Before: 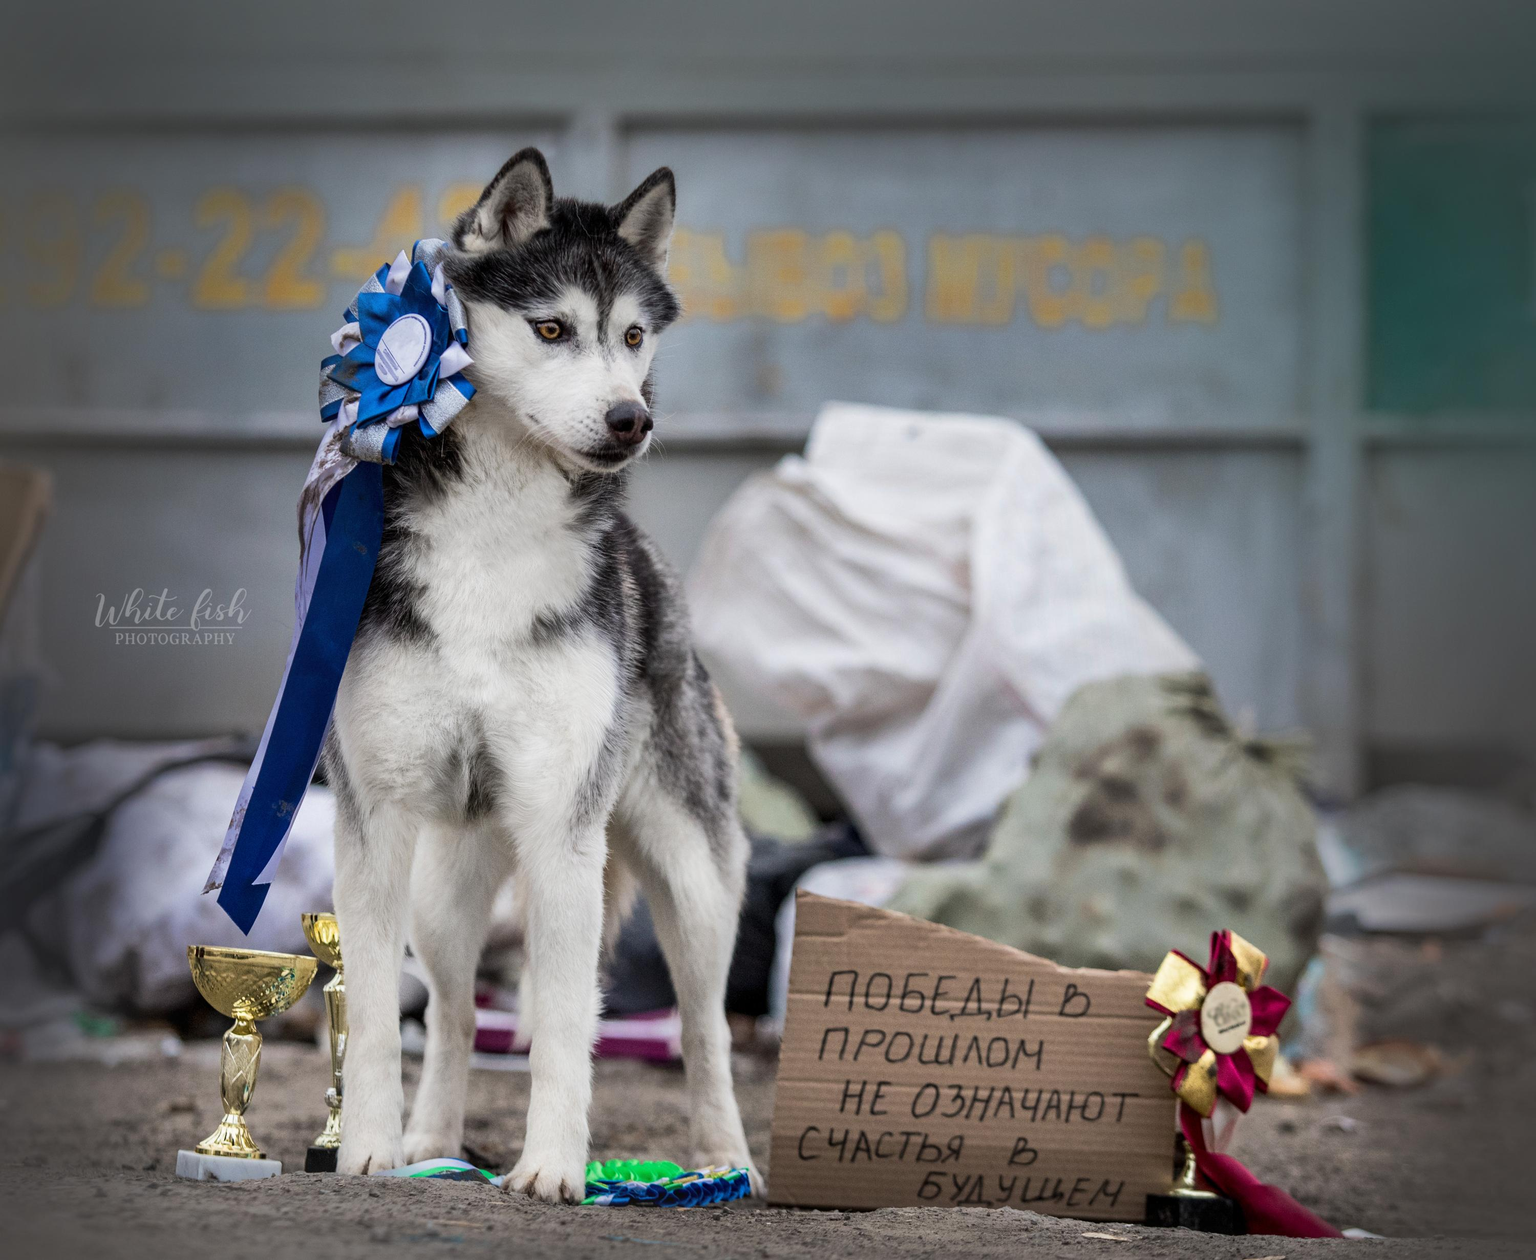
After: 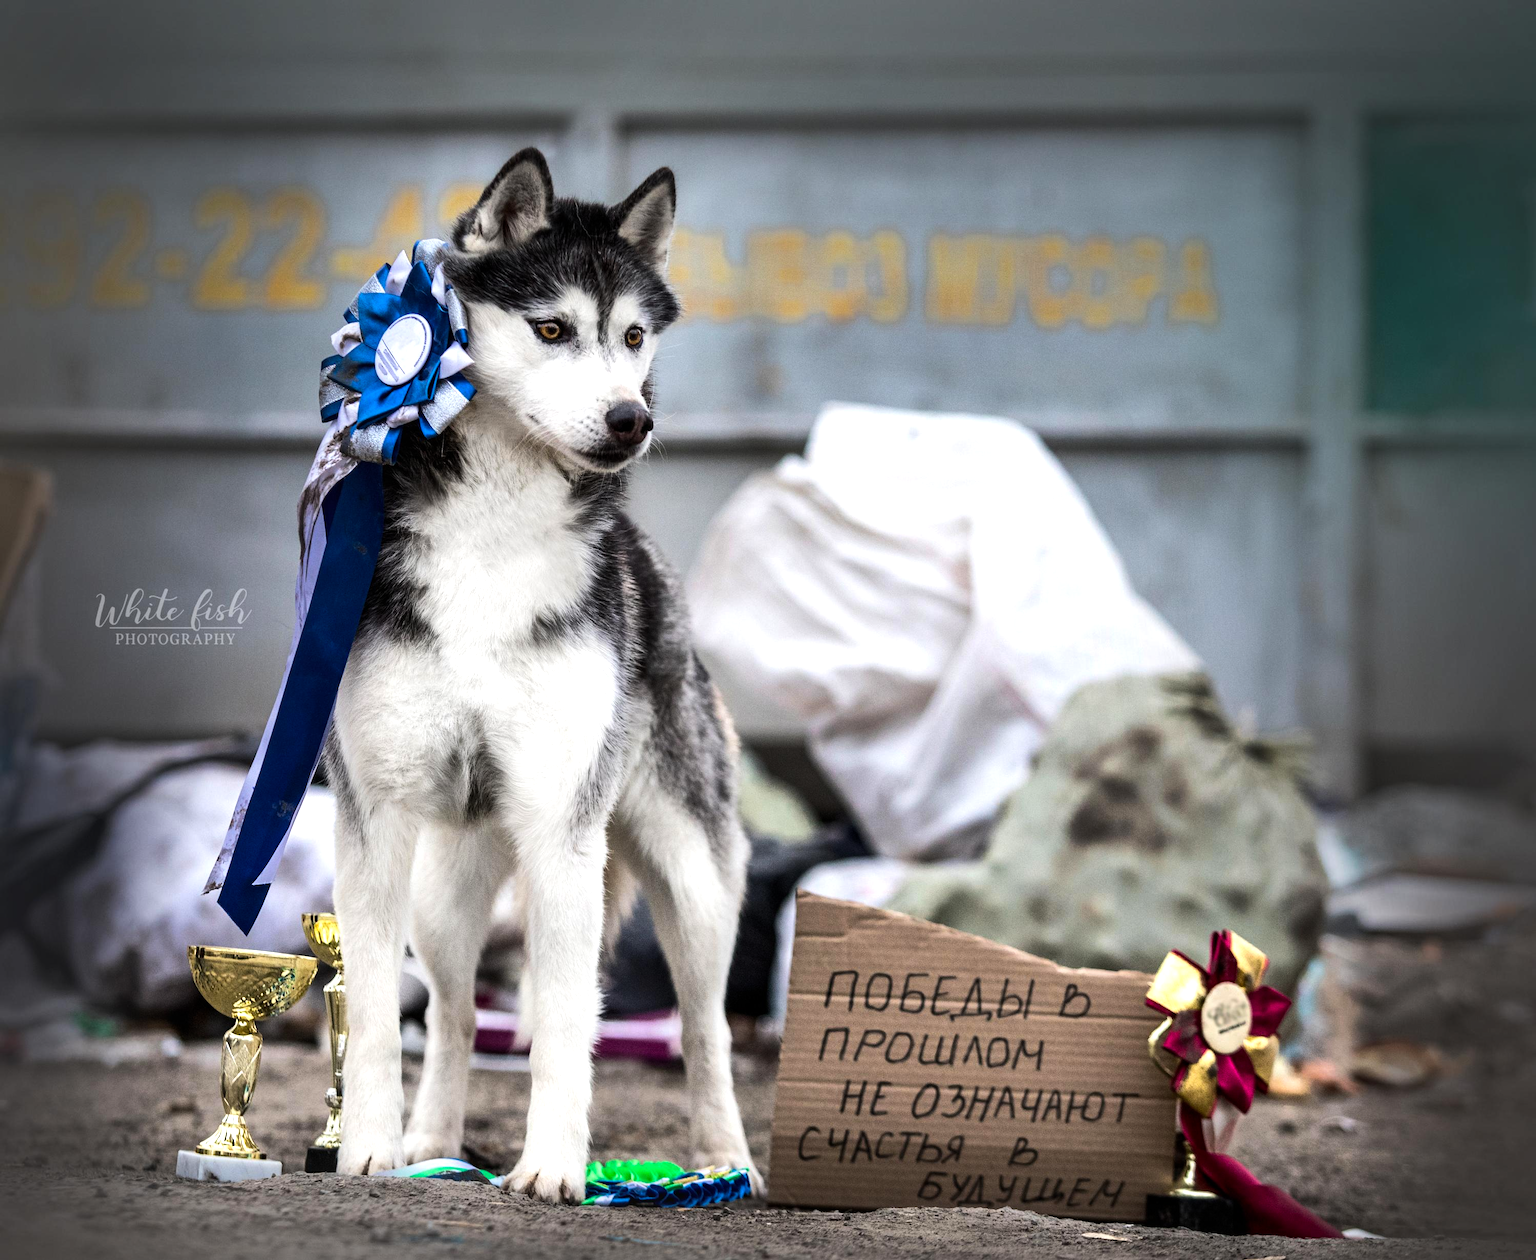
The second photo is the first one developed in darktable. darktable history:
color balance rgb: linear chroma grading › global chroma -1.054%, perceptual saturation grading › global saturation 11.717%
tone equalizer: -8 EV -0.785 EV, -7 EV -0.695 EV, -6 EV -0.628 EV, -5 EV -0.41 EV, -3 EV 0.381 EV, -2 EV 0.6 EV, -1 EV 0.687 EV, +0 EV 0.777 EV, edges refinement/feathering 500, mask exposure compensation -1.57 EV, preserve details no
